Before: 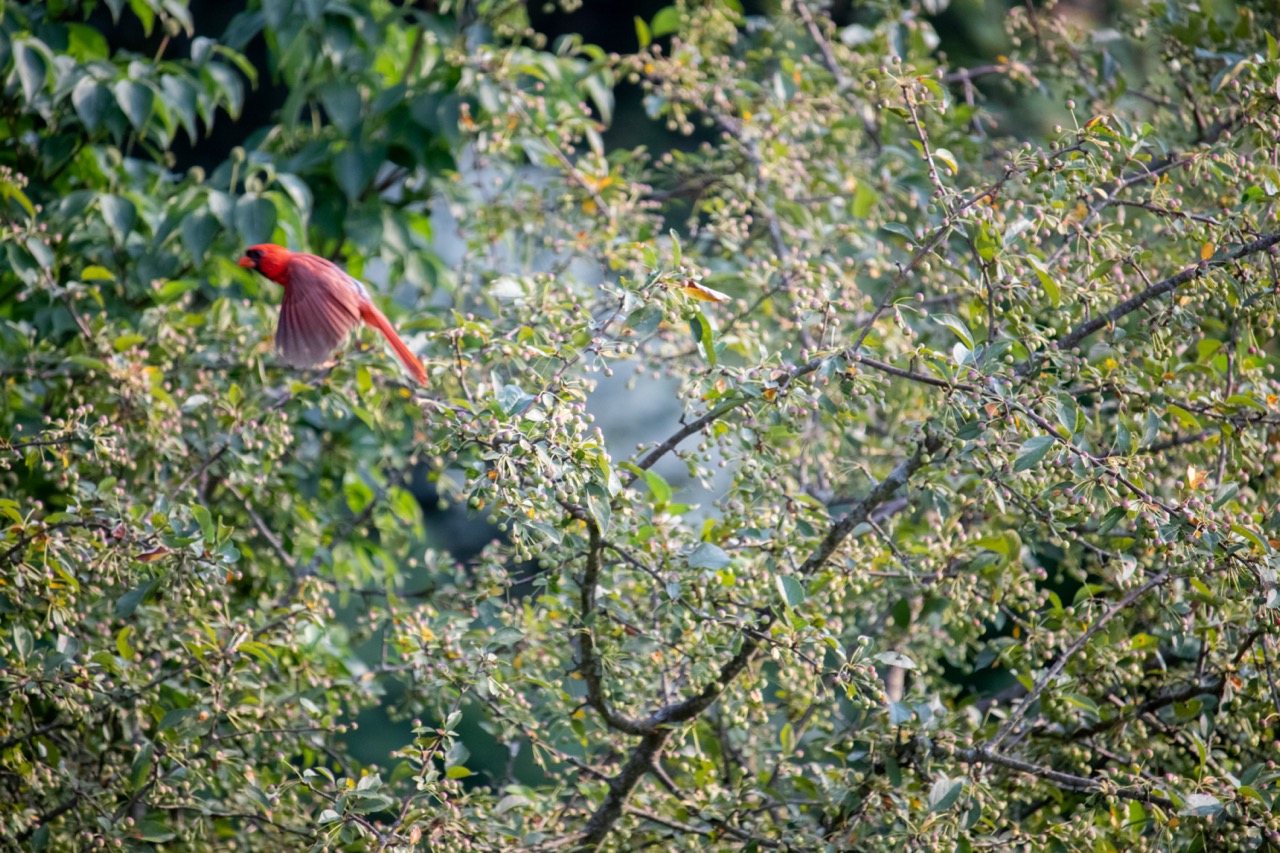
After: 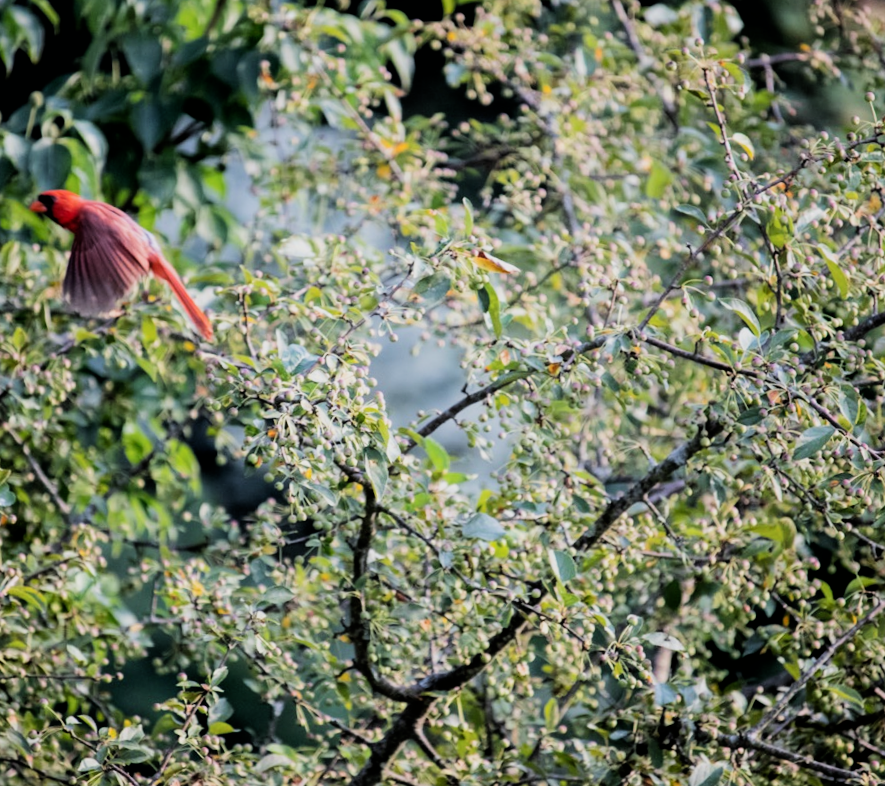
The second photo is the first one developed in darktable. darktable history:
filmic rgb: black relative exposure -5 EV, hardness 2.88, contrast 1.4, highlights saturation mix -30%
crop and rotate: angle -3.27°, left 14.277%, top 0.028%, right 10.766%, bottom 0.028%
rotate and perspective: crop left 0, crop top 0
